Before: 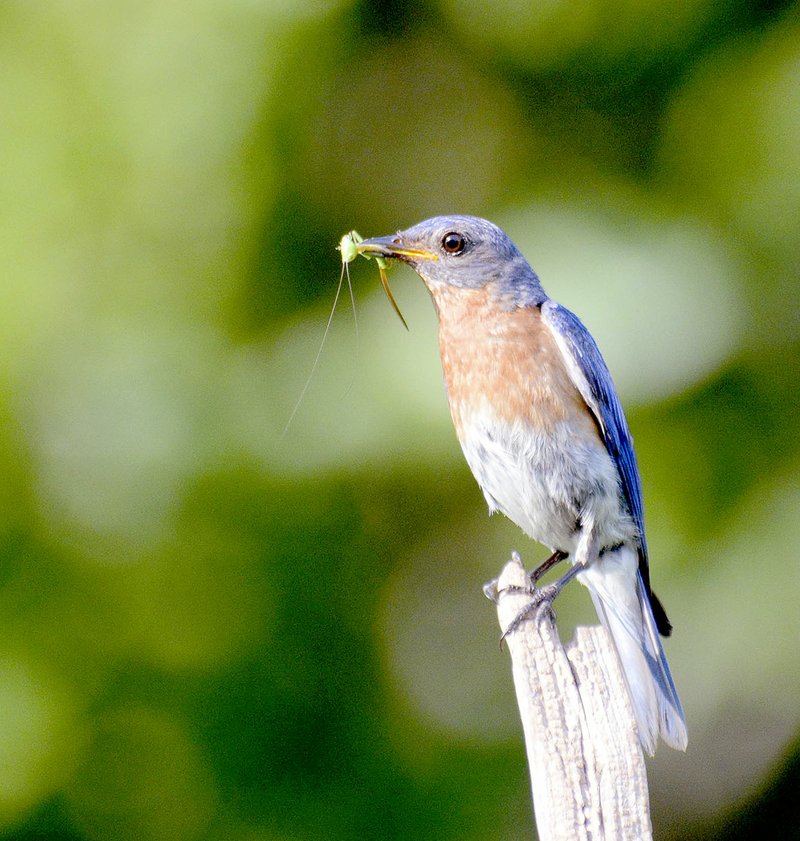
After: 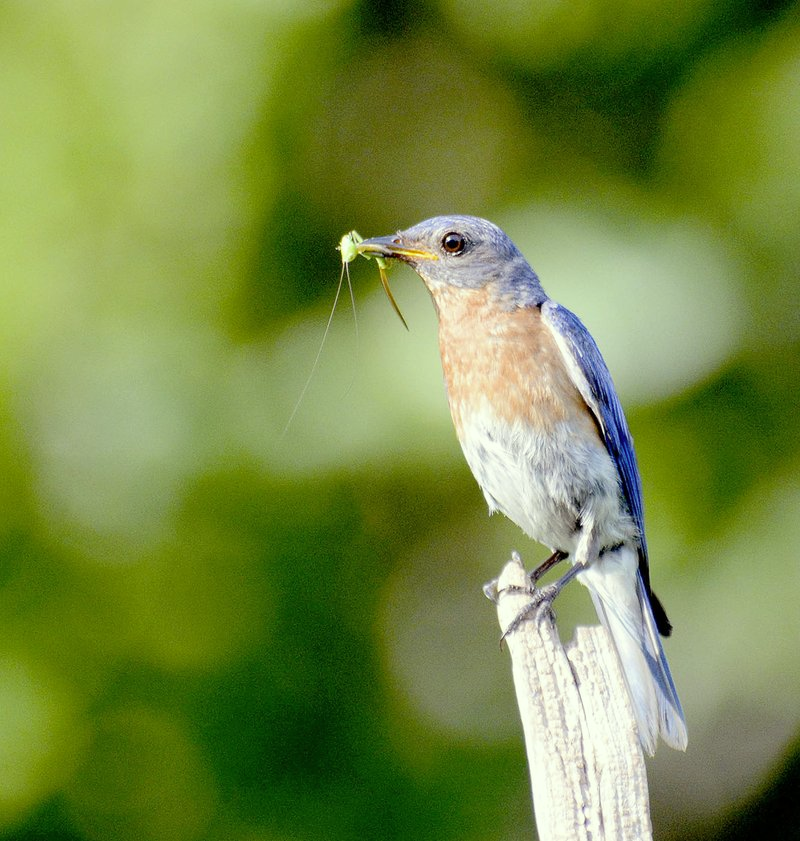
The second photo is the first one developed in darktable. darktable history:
contrast brightness saturation: saturation -0.063
color correction: highlights a* -4.5, highlights b* 6.82
